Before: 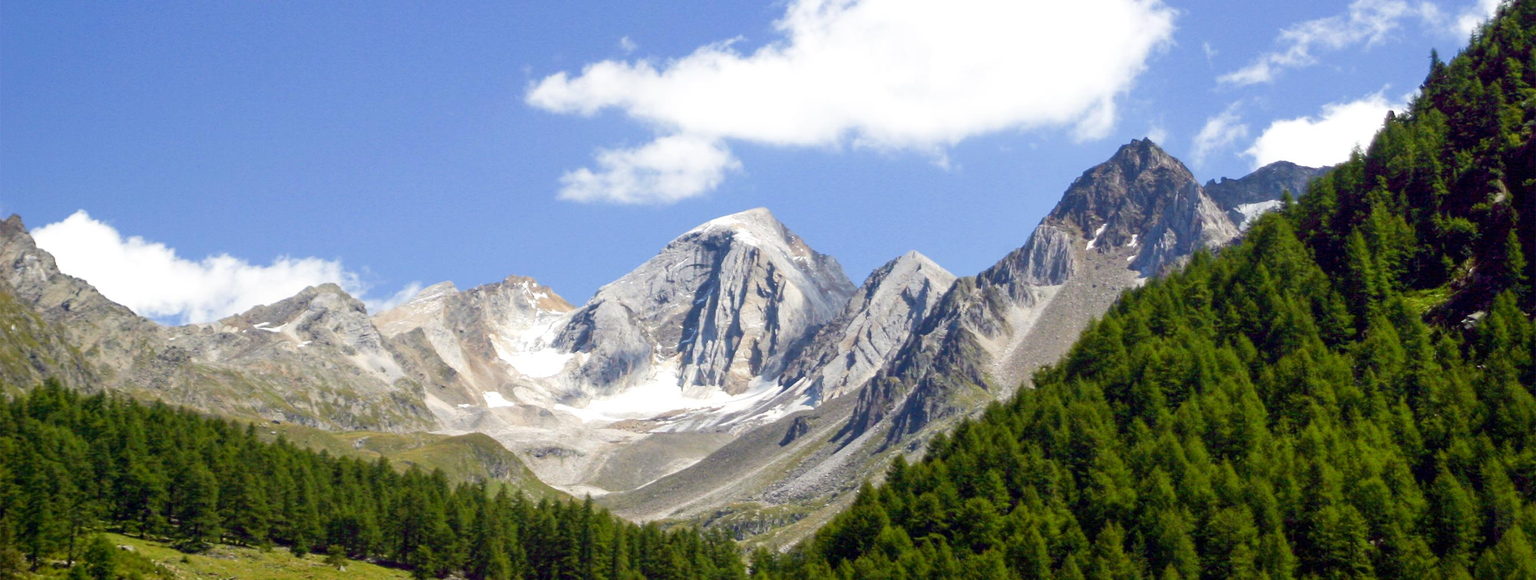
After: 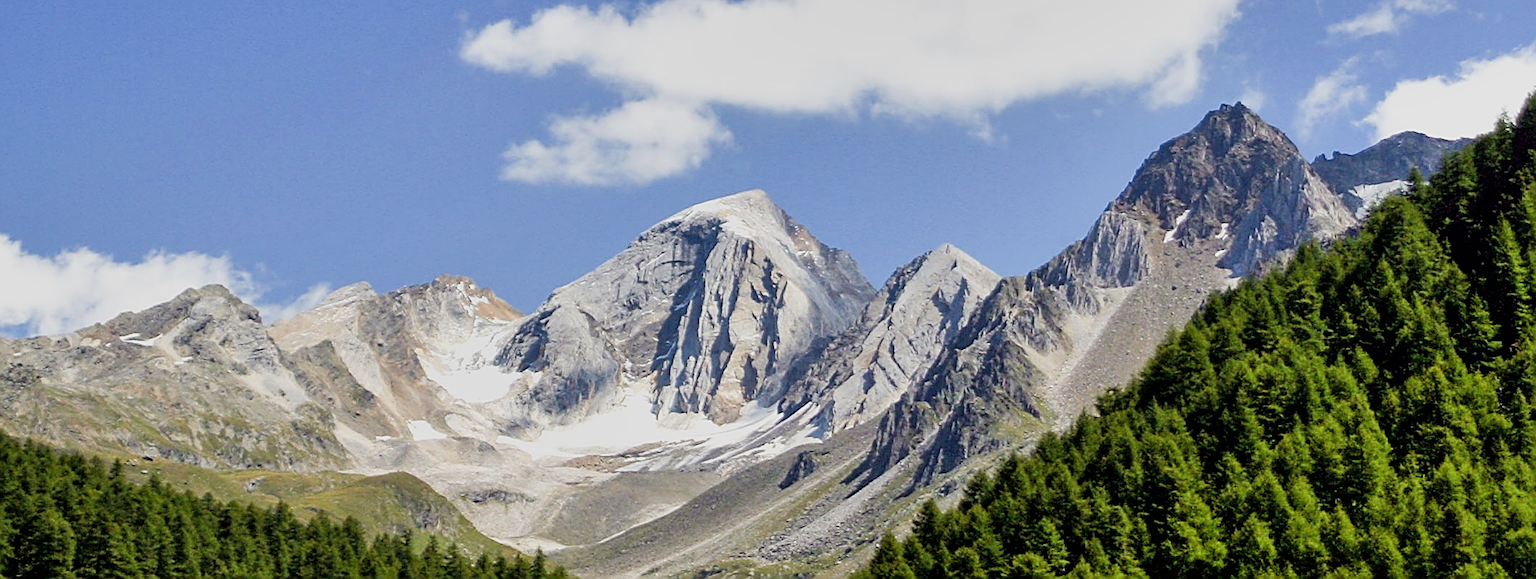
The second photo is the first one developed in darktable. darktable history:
crop and rotate: left 10.326%, top 9.783%, right 9.927%, bottom 10.447%
filmic rgb: black relative exposure -7.72 EV, white relative exposure 4.46 EV, hardness 3.76, latitude 49.87%, contrast 1.101
shadows and highlights: white point adjustment 0.053, soften with gaussian
sharpen: amount 0.998
